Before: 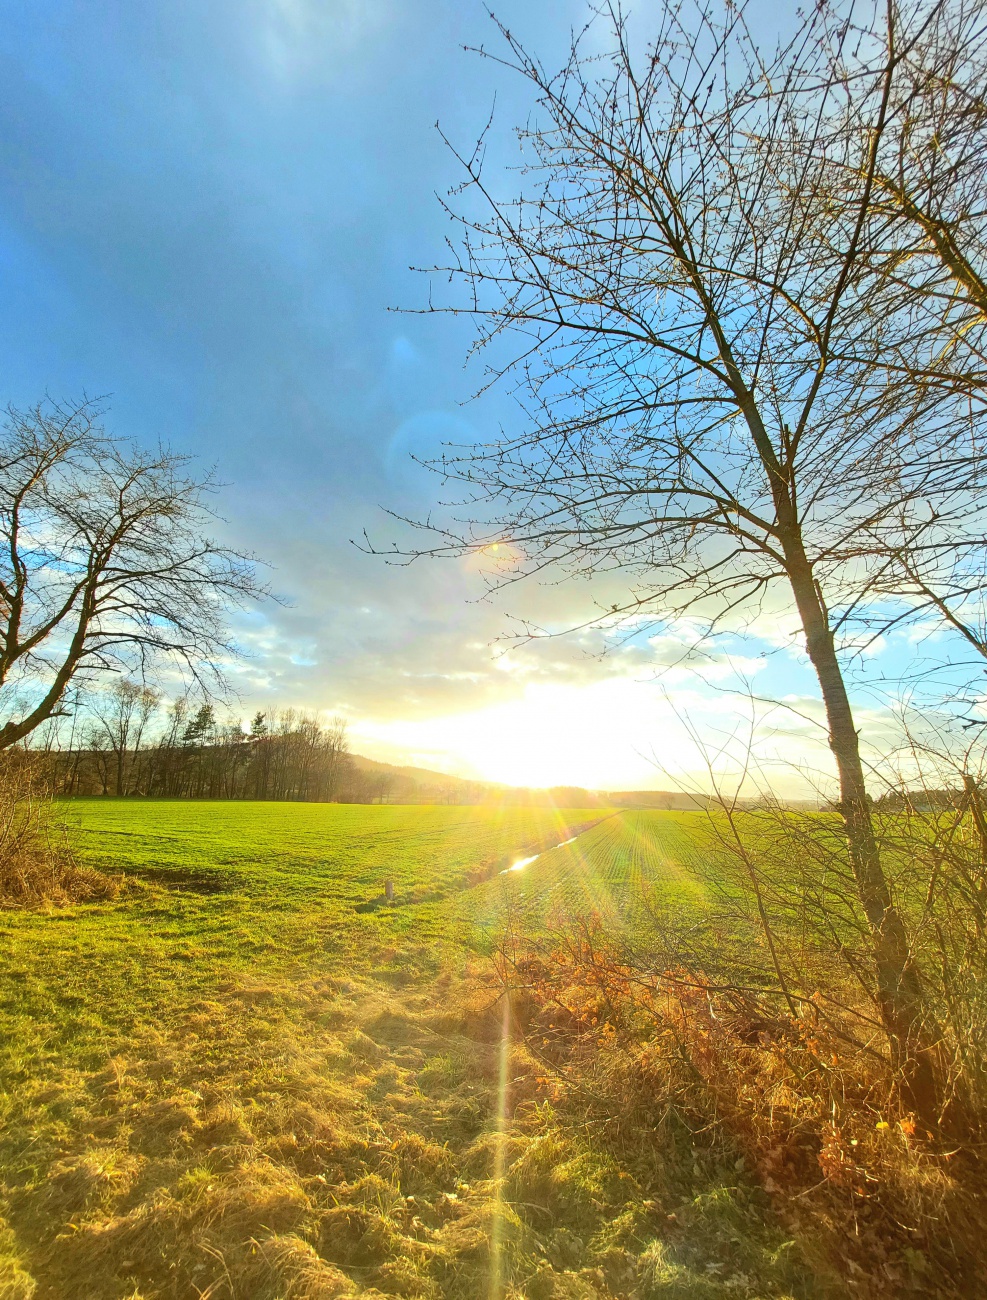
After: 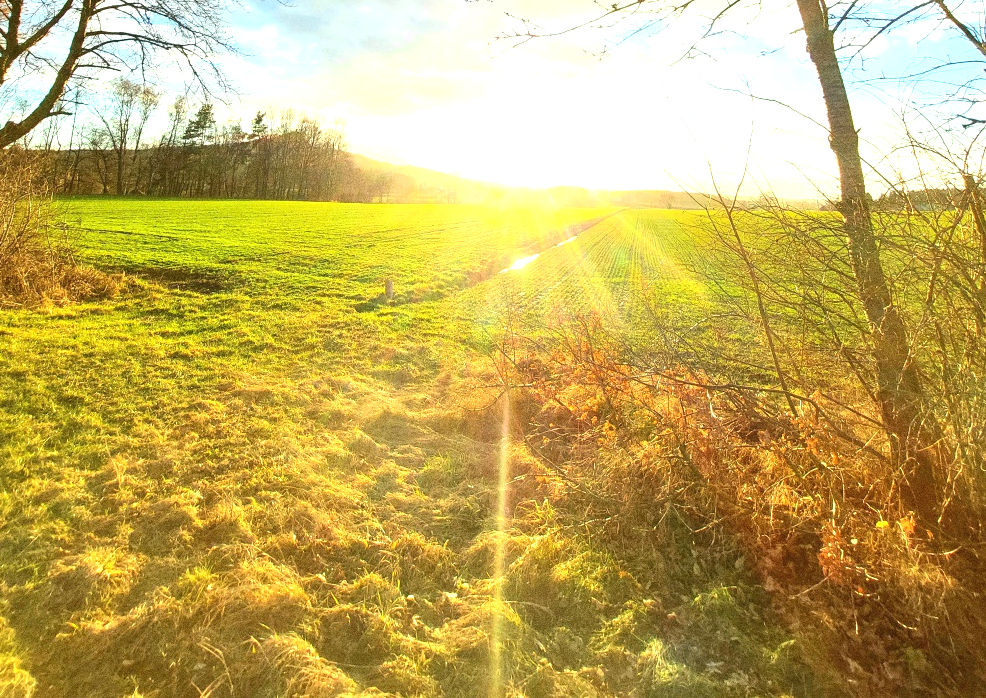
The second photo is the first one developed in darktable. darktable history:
grain: coarseness 9.61 ISO, strength 35.62%
exposure: exposure 0.722 EV, compensate highlight preservation false
crop and rotate: top 46.237%
